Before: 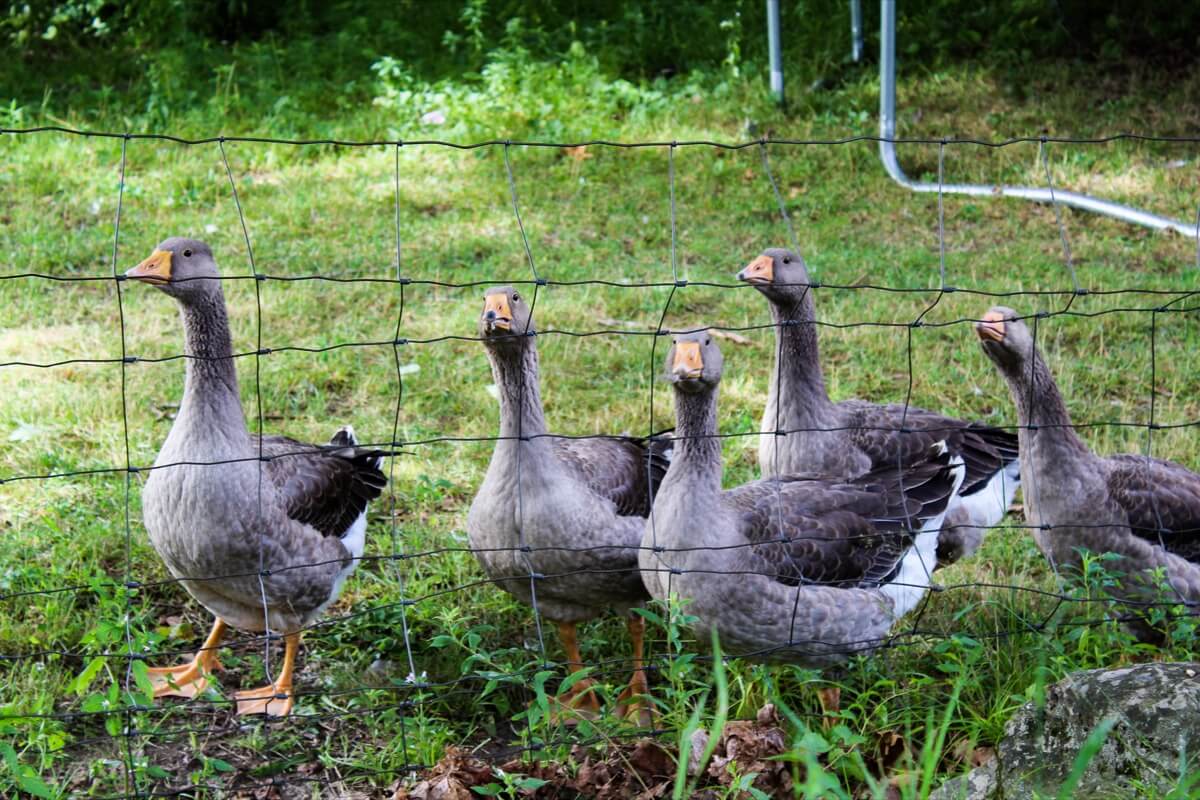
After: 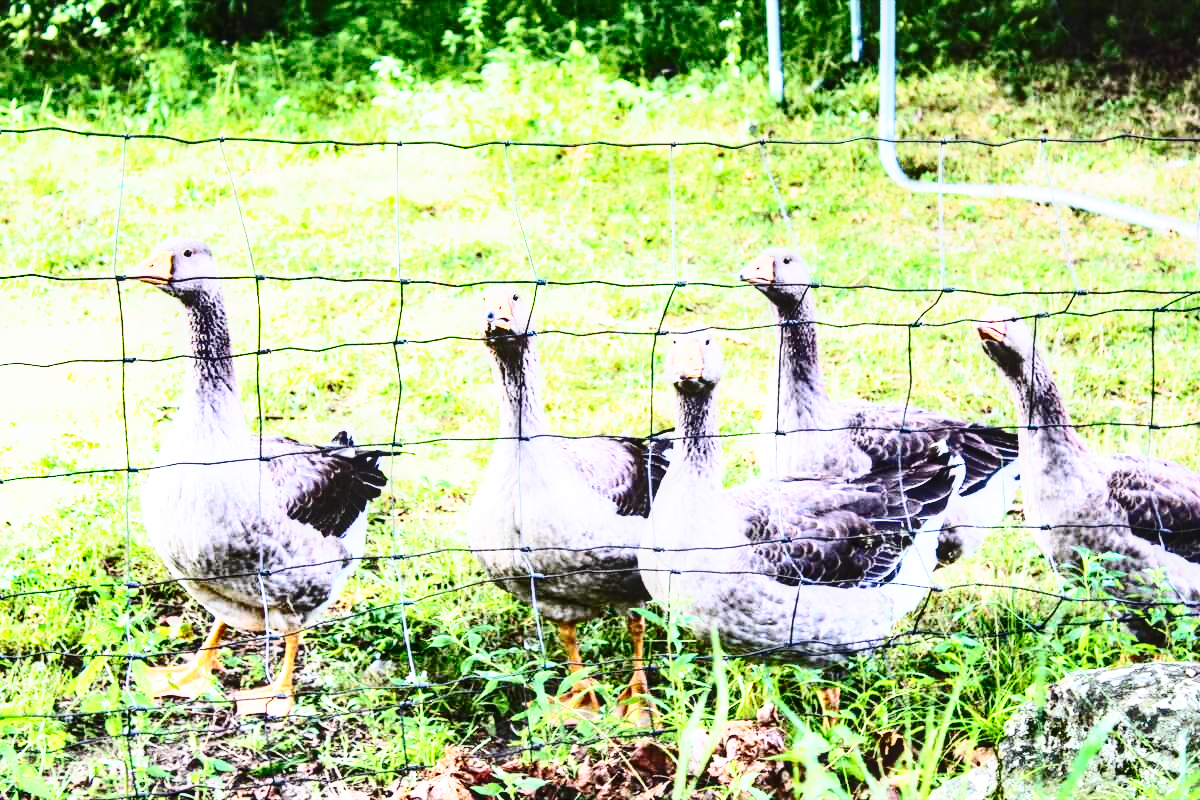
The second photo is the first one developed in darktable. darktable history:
base curve: curves: ch0 [(0, 0) (0.028, 0.03) (0.121, 0.232) (0.46, 0.748) (0.859, 0.968) (1, 1)], preserve colors none
shadows and highlights: white point adjustment 0.05, highlights color adjustment 55.9%, soften with gaussian
contrast brightness saturation: contrast 0.39, brightness 0.1
exposure: black level correction 0, exposure 1.388 EV, compensate exposure bias true, compensate highlight preservation false
grain: coarseness 7.08 ISO, strength 21.67%, mid-tones bias 59.58%
local contrast: on, module defaults
